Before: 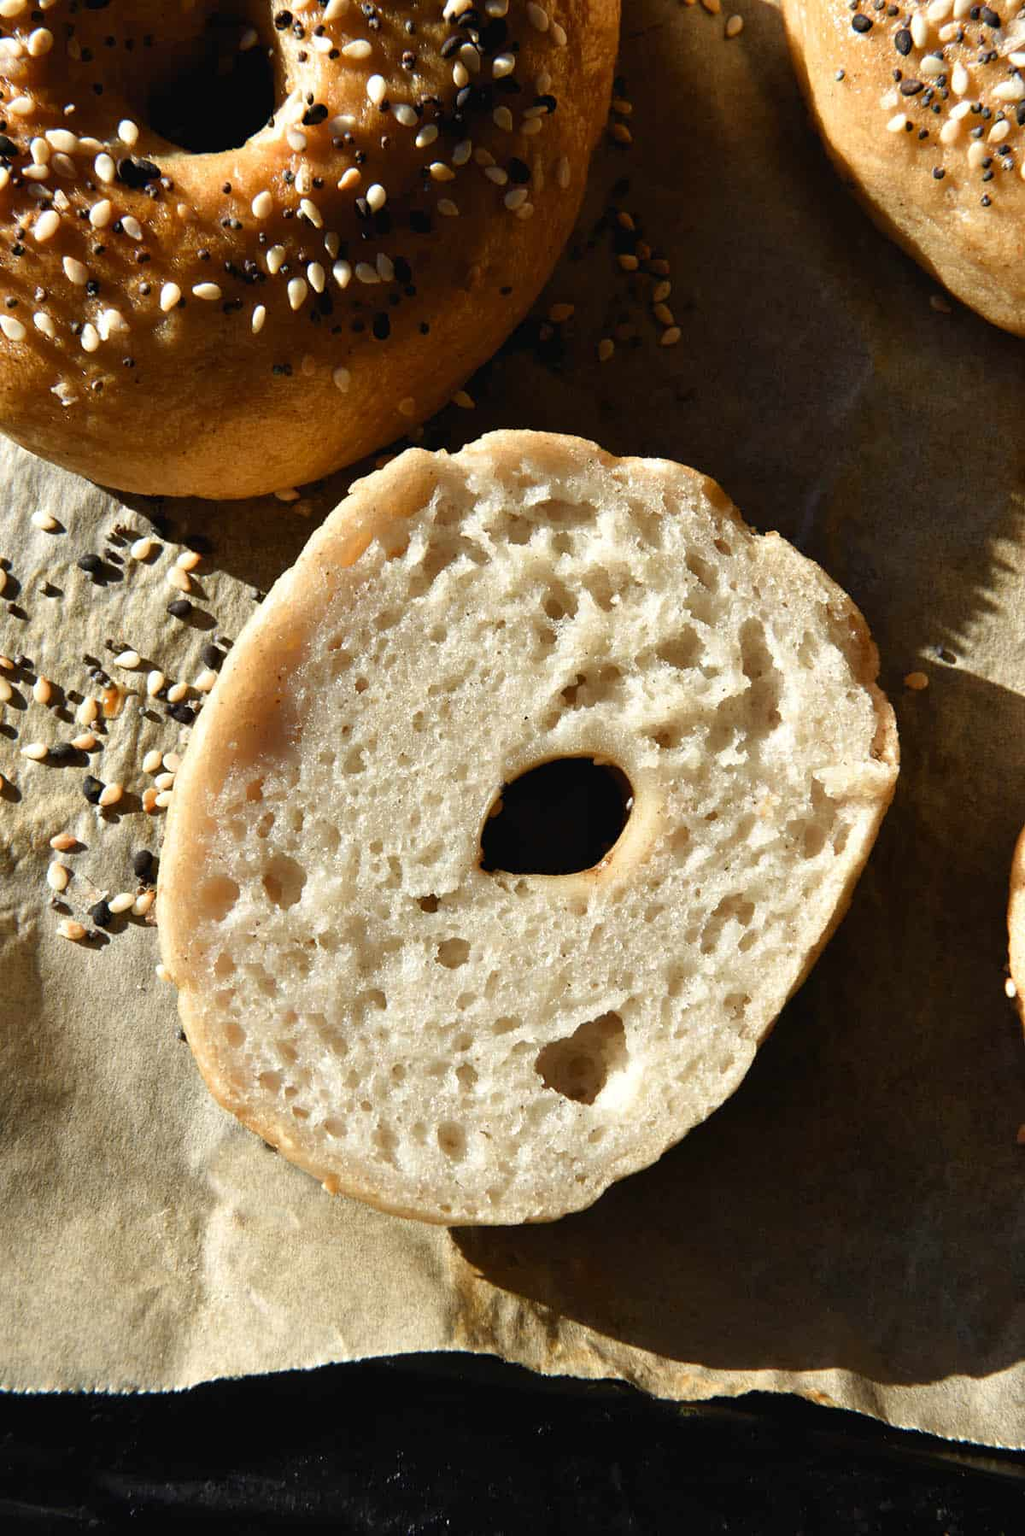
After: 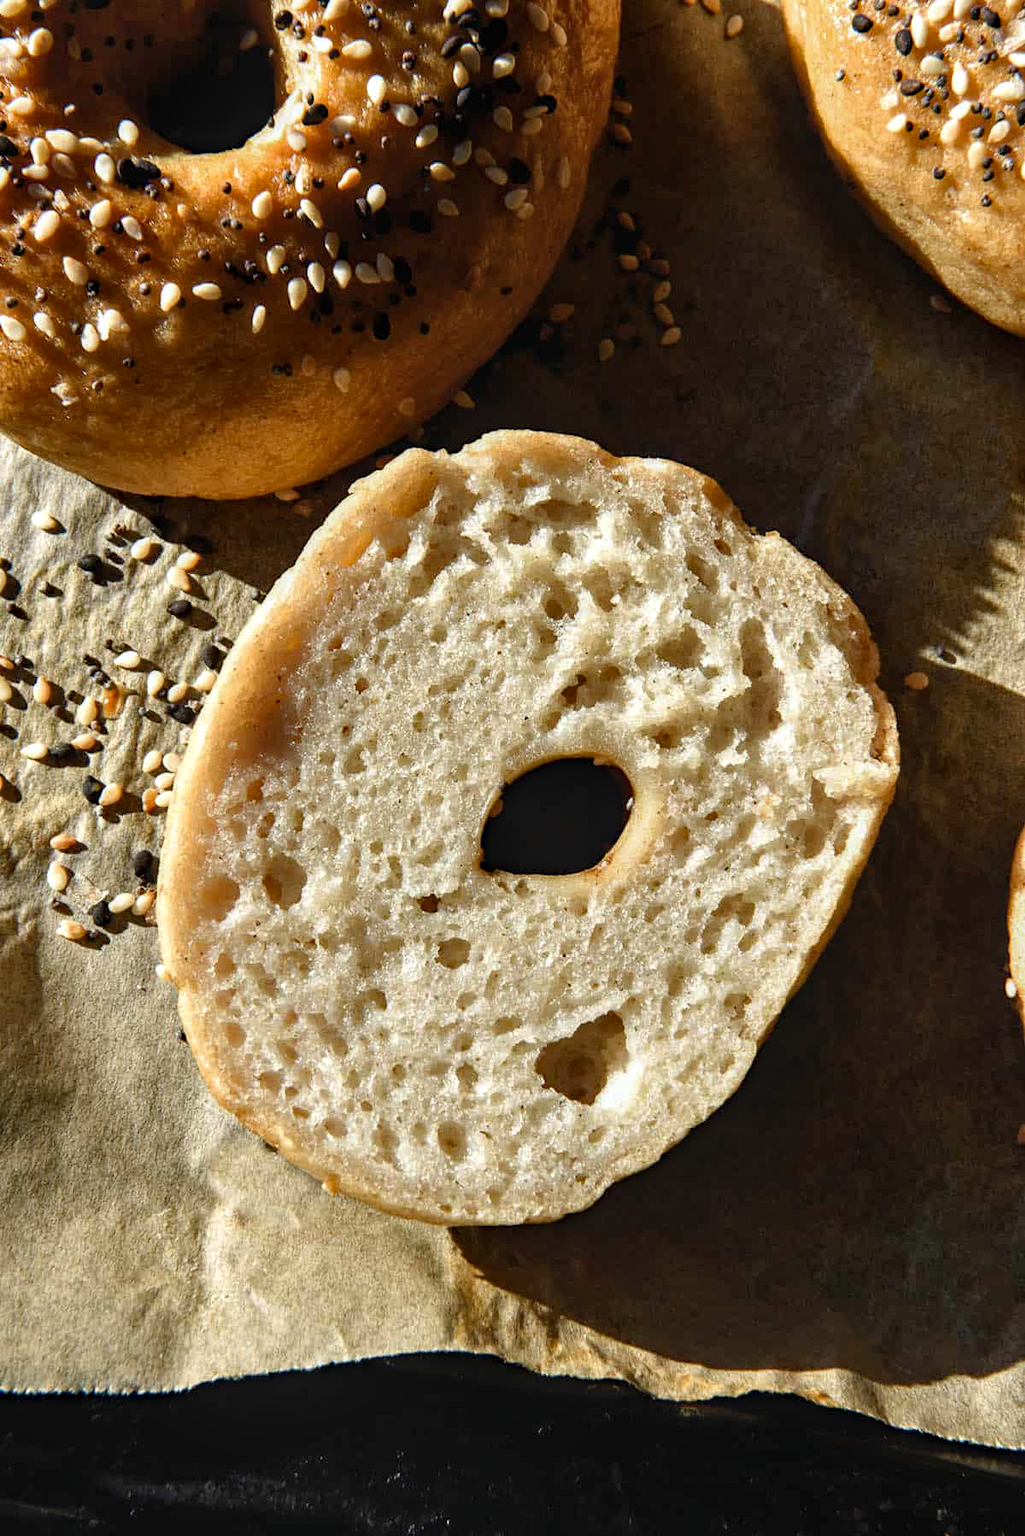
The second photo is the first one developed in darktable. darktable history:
local contrast: on, module defaults
haze removal: strength 0.284, distance 0.246, compatibility mode true, adaptive false
